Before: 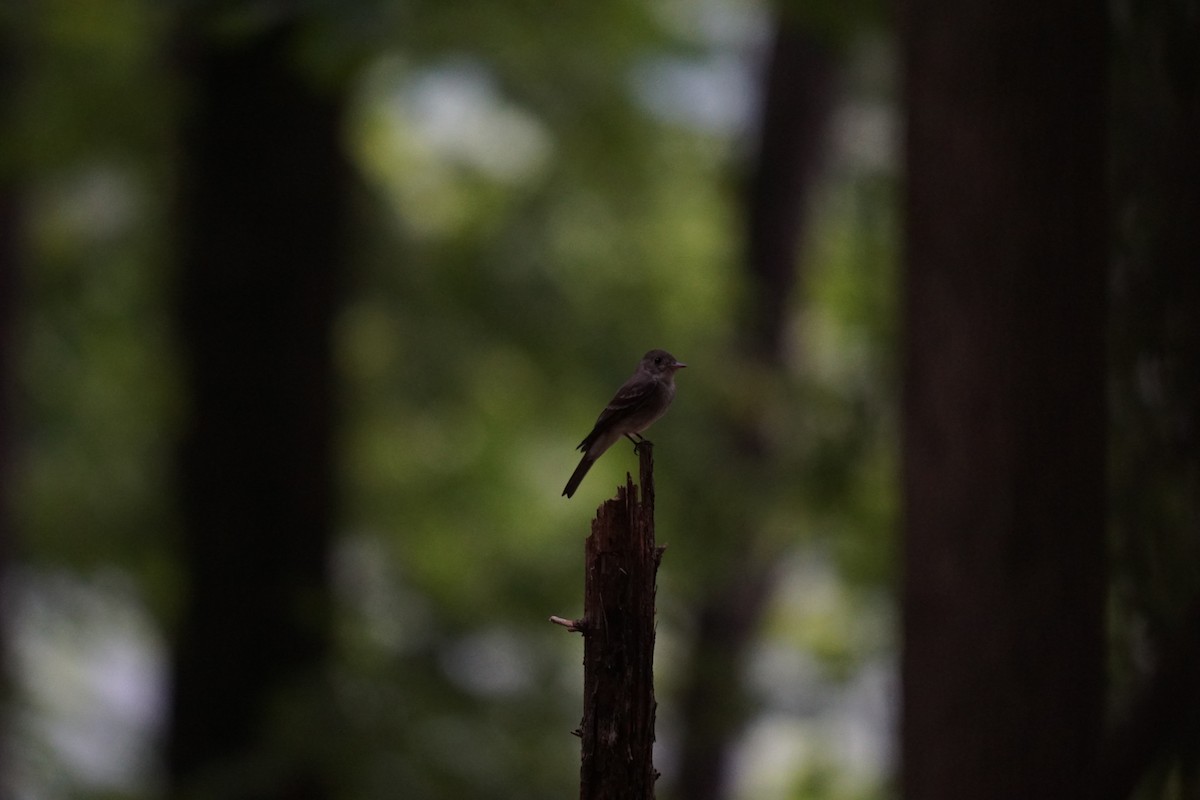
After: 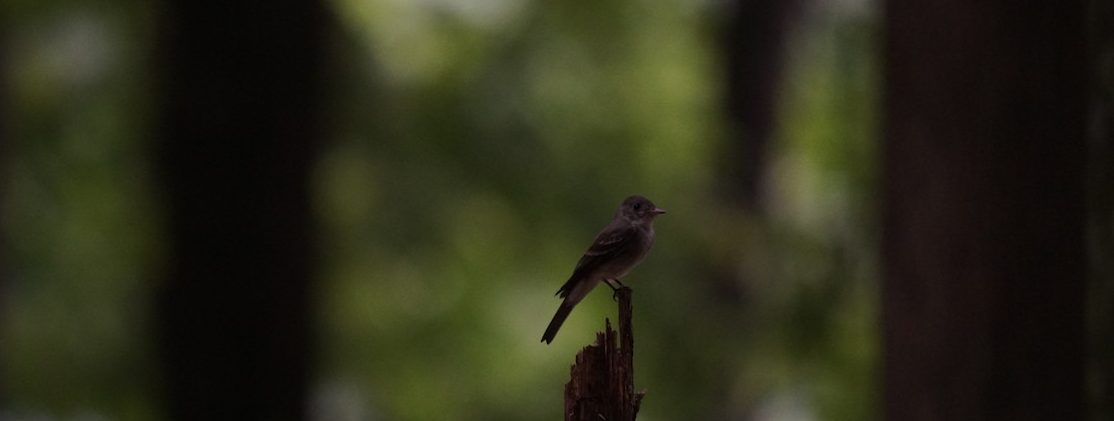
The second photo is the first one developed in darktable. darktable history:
crop: left 1.828%, top 19.341%, right 5.333%, bottom 27.935%
